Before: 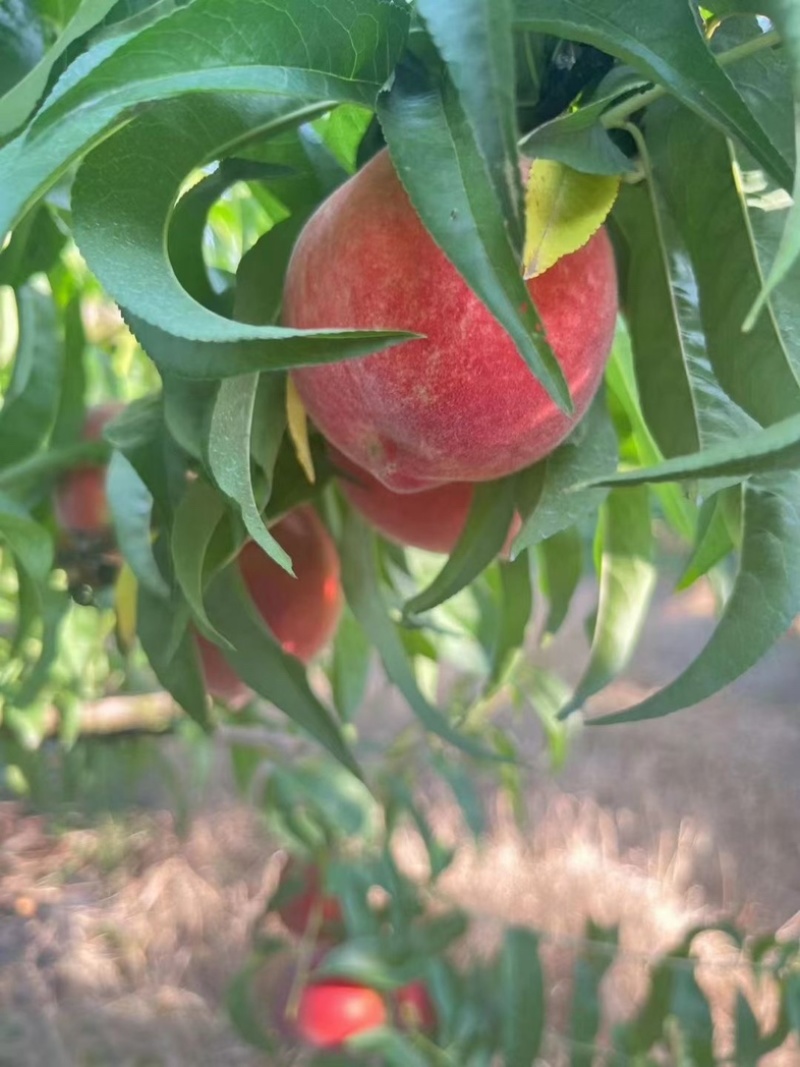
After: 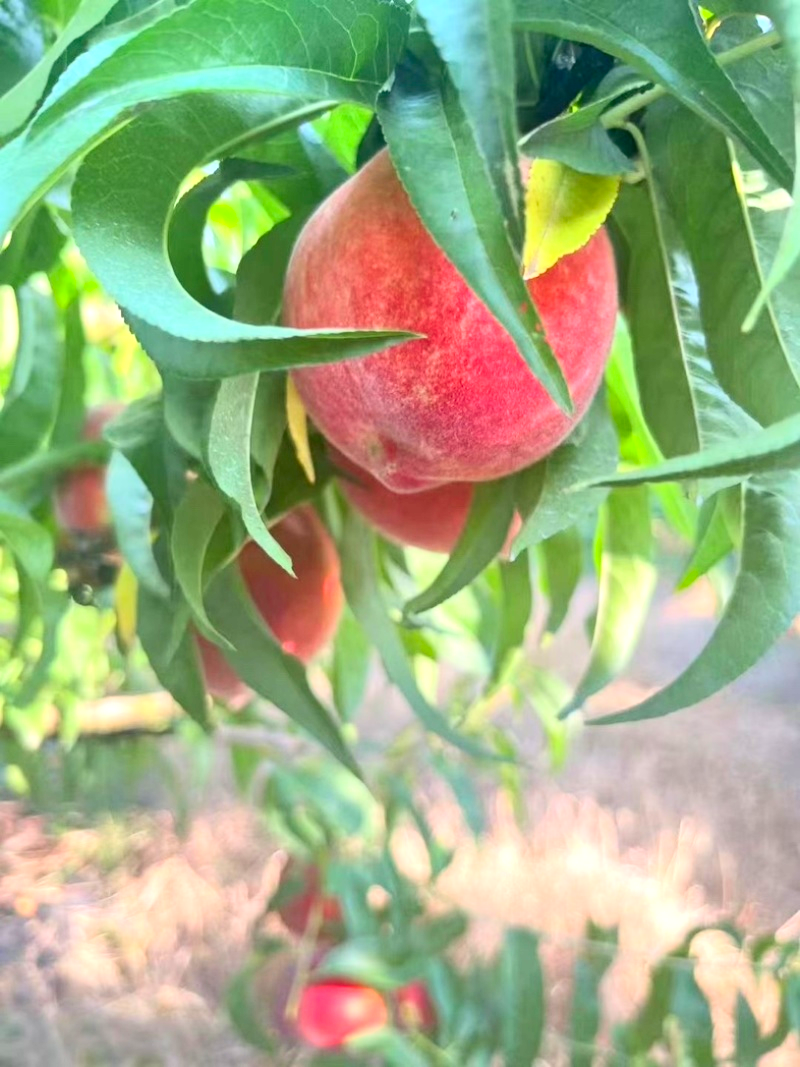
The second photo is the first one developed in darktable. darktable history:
exposure: black level correction 0.001, exposure 0.499 EV, compensate exposure bias true, compensate highlight preservation false
contrast brightness saturation: contrast 0.229, brightness 0.101, saturation 0.295
